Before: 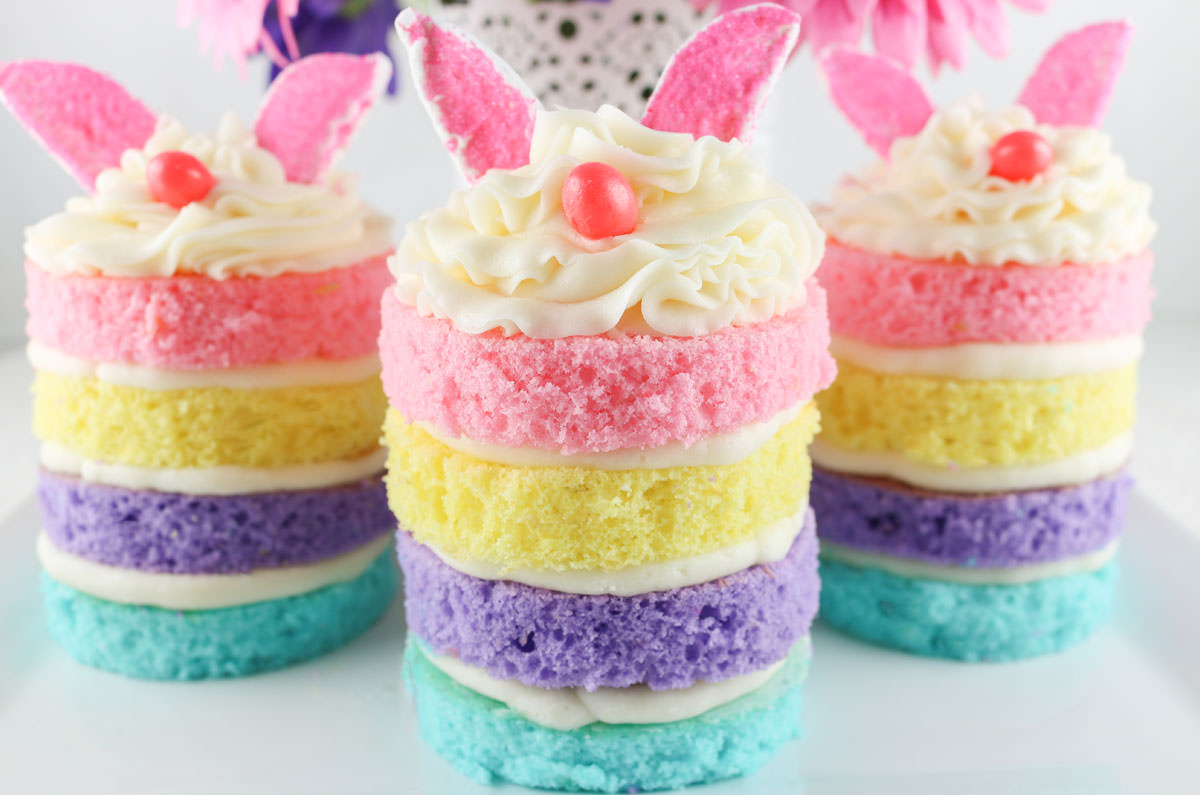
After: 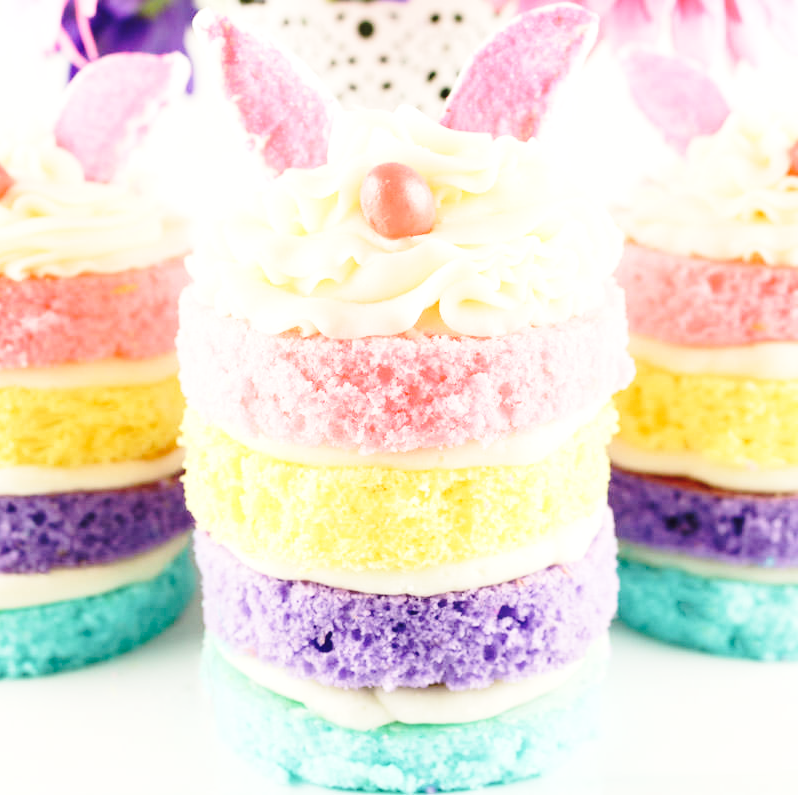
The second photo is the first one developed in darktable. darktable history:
base curve: curves: ch0 [(0, 0) (0.032, 0.037) (0.105, 0.228) (0.435, 0.76) (0.856, 0.983) (1, 1)], preserve colors none
crop: left 16.899%, right 16.556%
white balance: red 1.045, blue 0.932
tone equalizer: -8 EV -0.417 EV, -7 EV -0.389 EV, -6 EV -0.333 EV, -5 EV -0.222 EV, -3 EV 0.222 EV, -2 EV 0.333 EV, -1 EV 0.389 EV, +0 EV 0.417 EV, edges refinement/feathering 500, mask exposure compensation -1.57 EV, preserve details no
